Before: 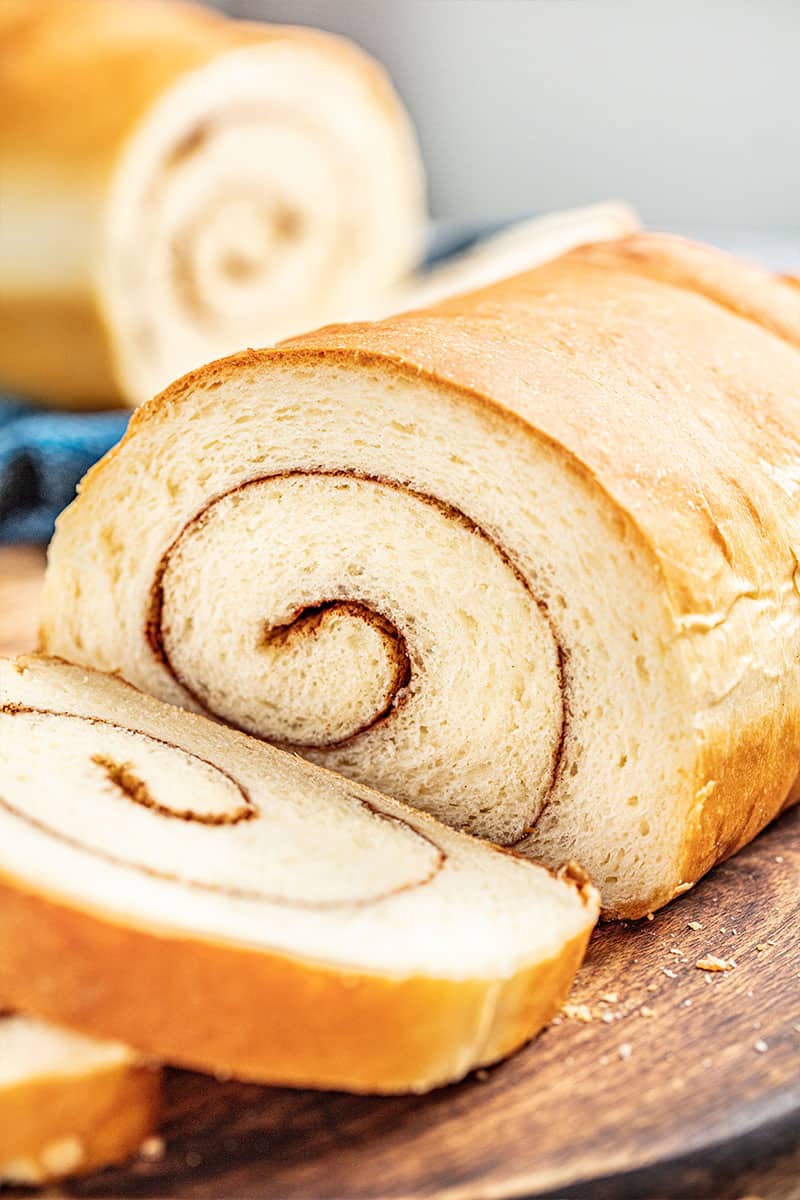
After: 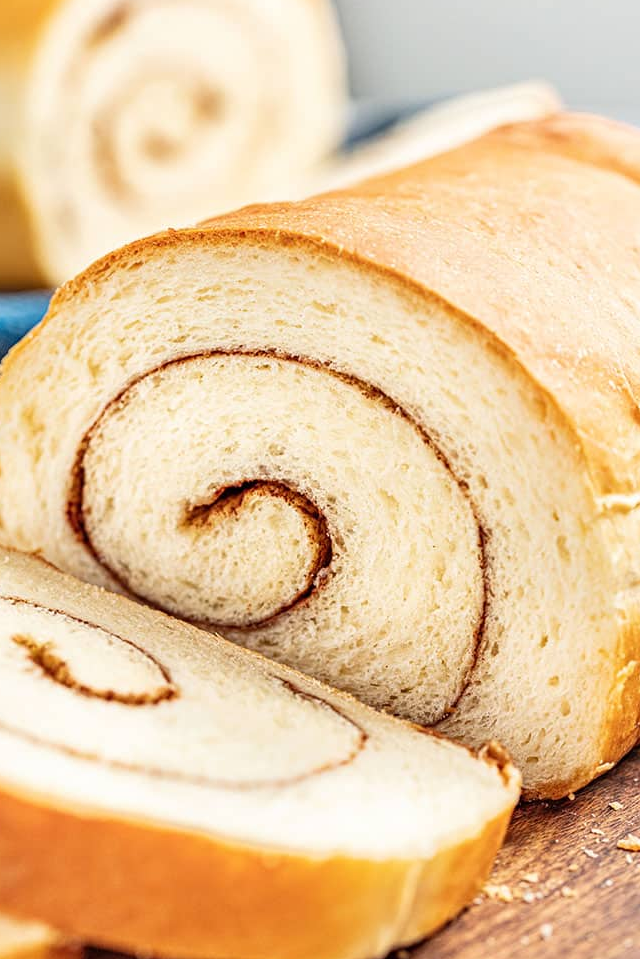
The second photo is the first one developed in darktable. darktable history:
crop and rotate: left 9.945%, top 10.082%, right 9.95%, bottom 9.991%
